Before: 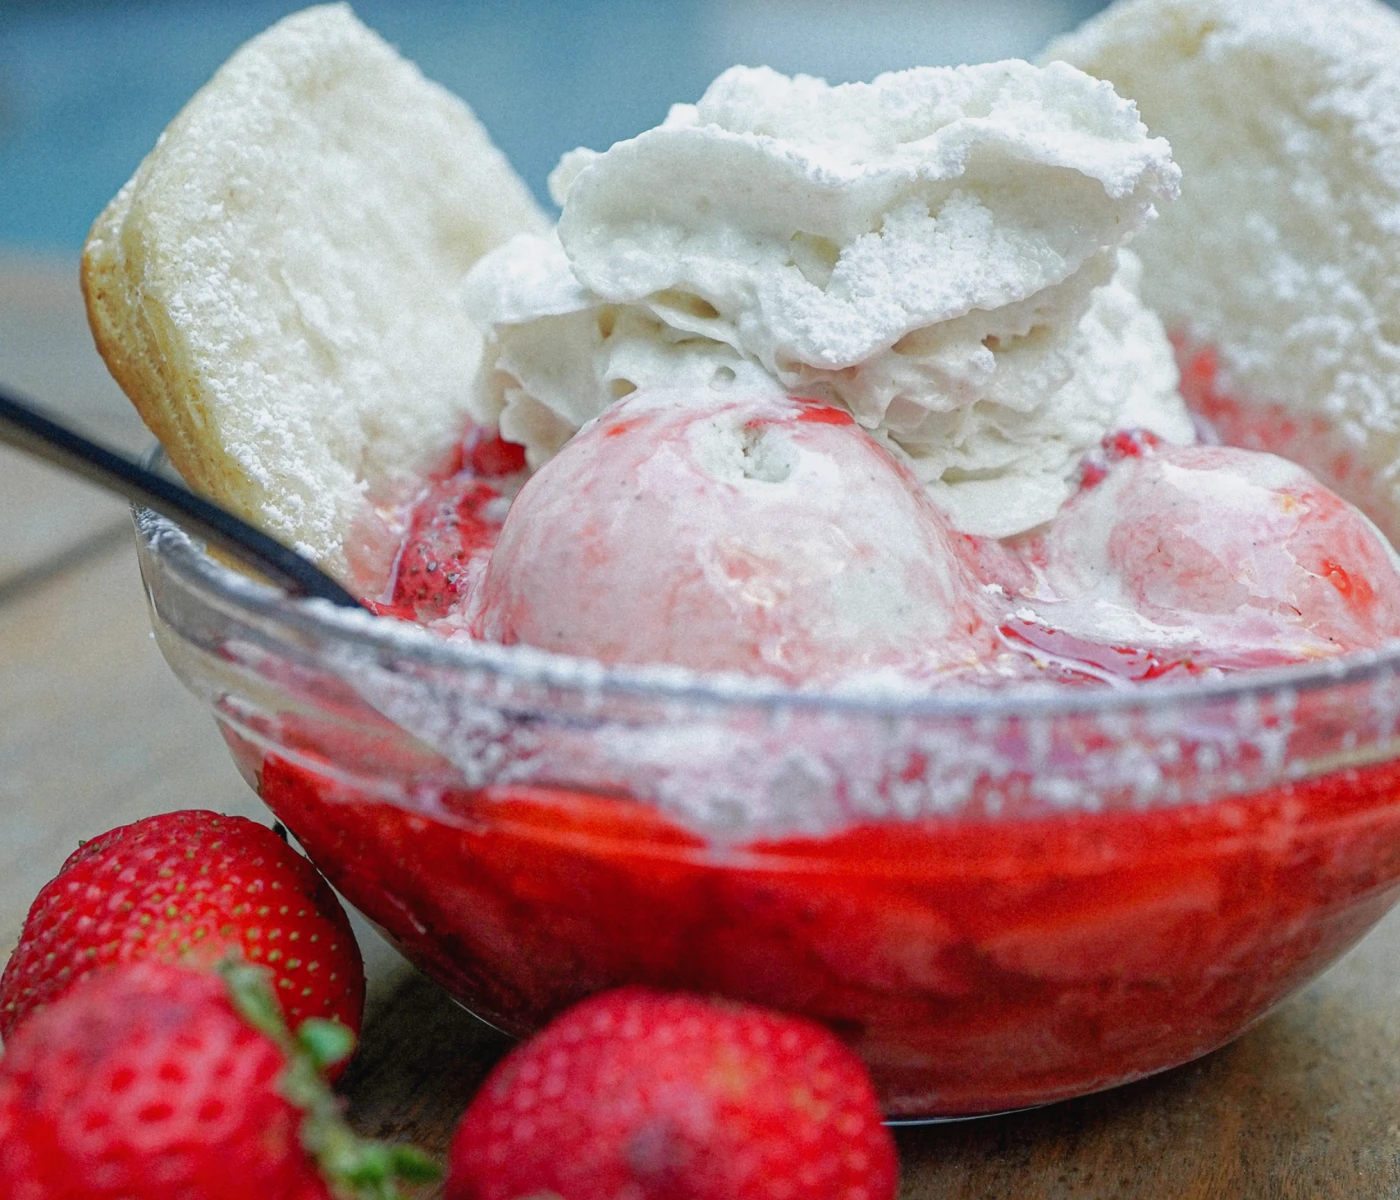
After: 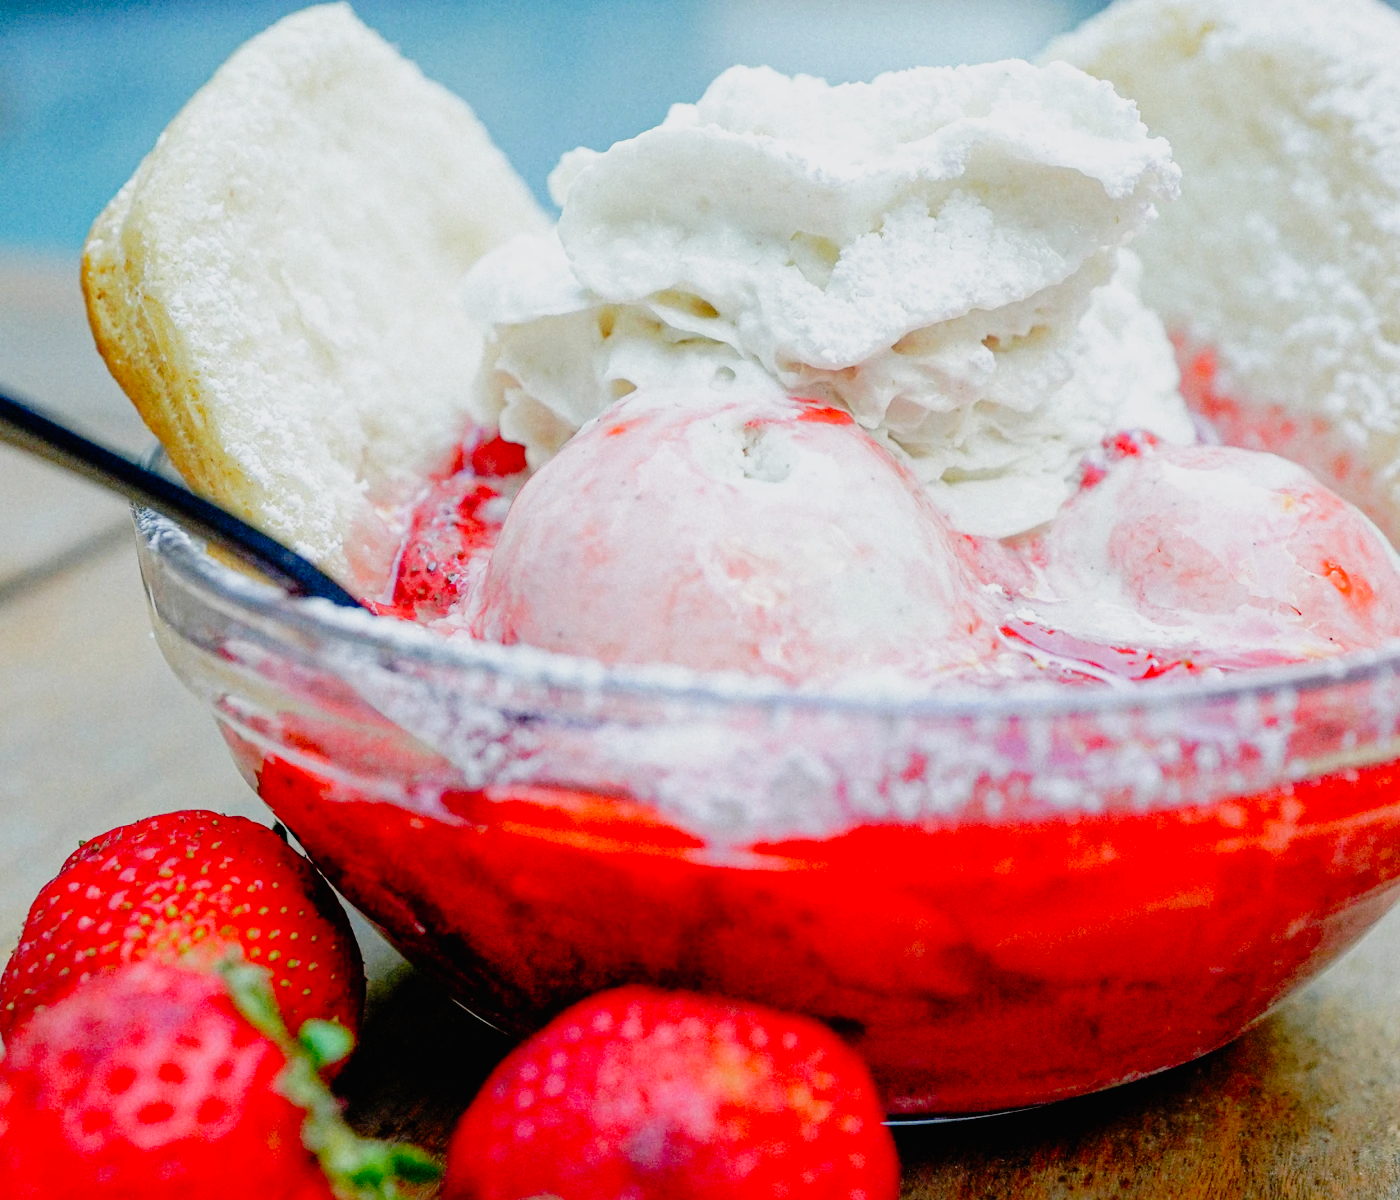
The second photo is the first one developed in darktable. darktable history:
filmic rgb: black relative exposure -7.78 EV, white relative exposure 4.36 EV, target black luminance 0%, hardness 3.75, latitude 50.57%, contrast 1.073, highlights saturation mix 9.95%, shadows ↔ highlights balance -0.264%, preserve chrominance no, color science v5 (2021)
tone curve: curves: ch0 [(0, 0.008) (0.107, 0.091) (0.278, 0.351) (0.457, 0.562) (0.628, 0.738) (0.839, 0.909) (0.998, 0.978)]; ch1 [(0, 0) (0.437, 0.408) (0.474, 0.479) (0.502, 0.5) (0.527, 0.519) (0.561, 0.575) (0.608, 0.665) (0.669, 0.748) (0.859, 0.899) (1, 1)]; ch2 [(0, 0) (0.33, 0.301) (0.421, 0.443) (0.473, 0.498) (0.502, 0.504) (0.522, 0.527) (0.549, 0.583) (0.644, 0.703) (1, 1)], preserve colors none
